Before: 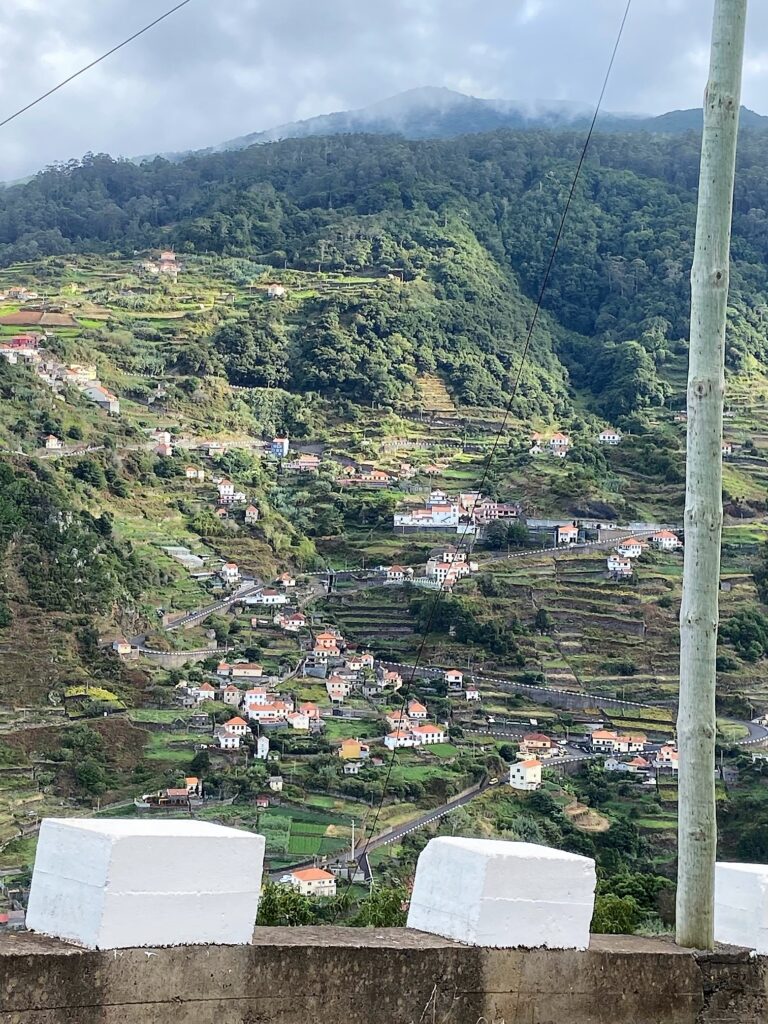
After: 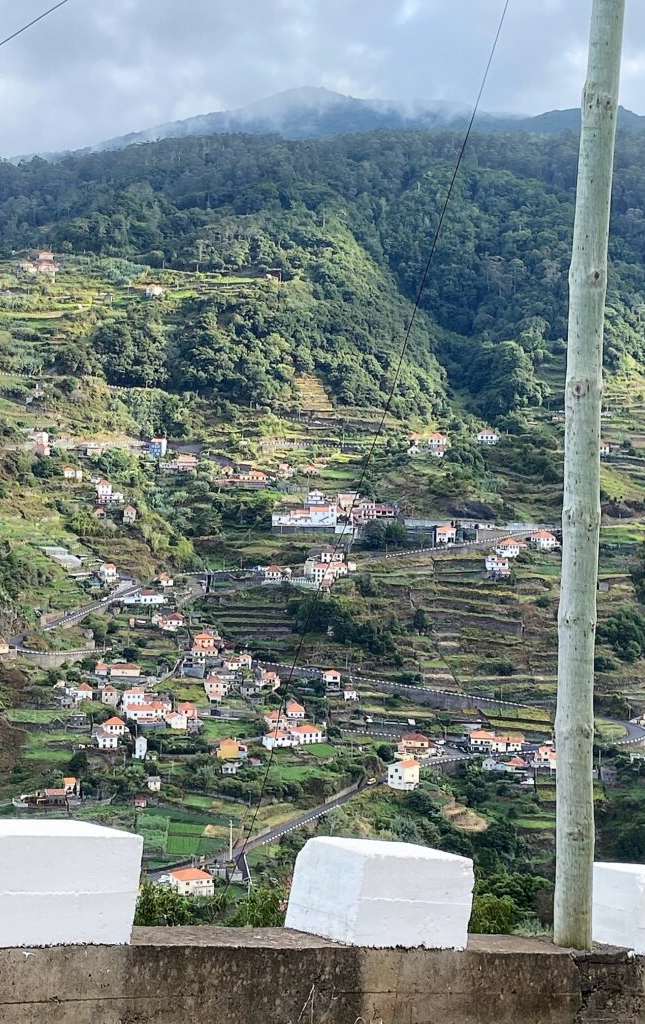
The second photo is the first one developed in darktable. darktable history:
crop: left 15.94%
